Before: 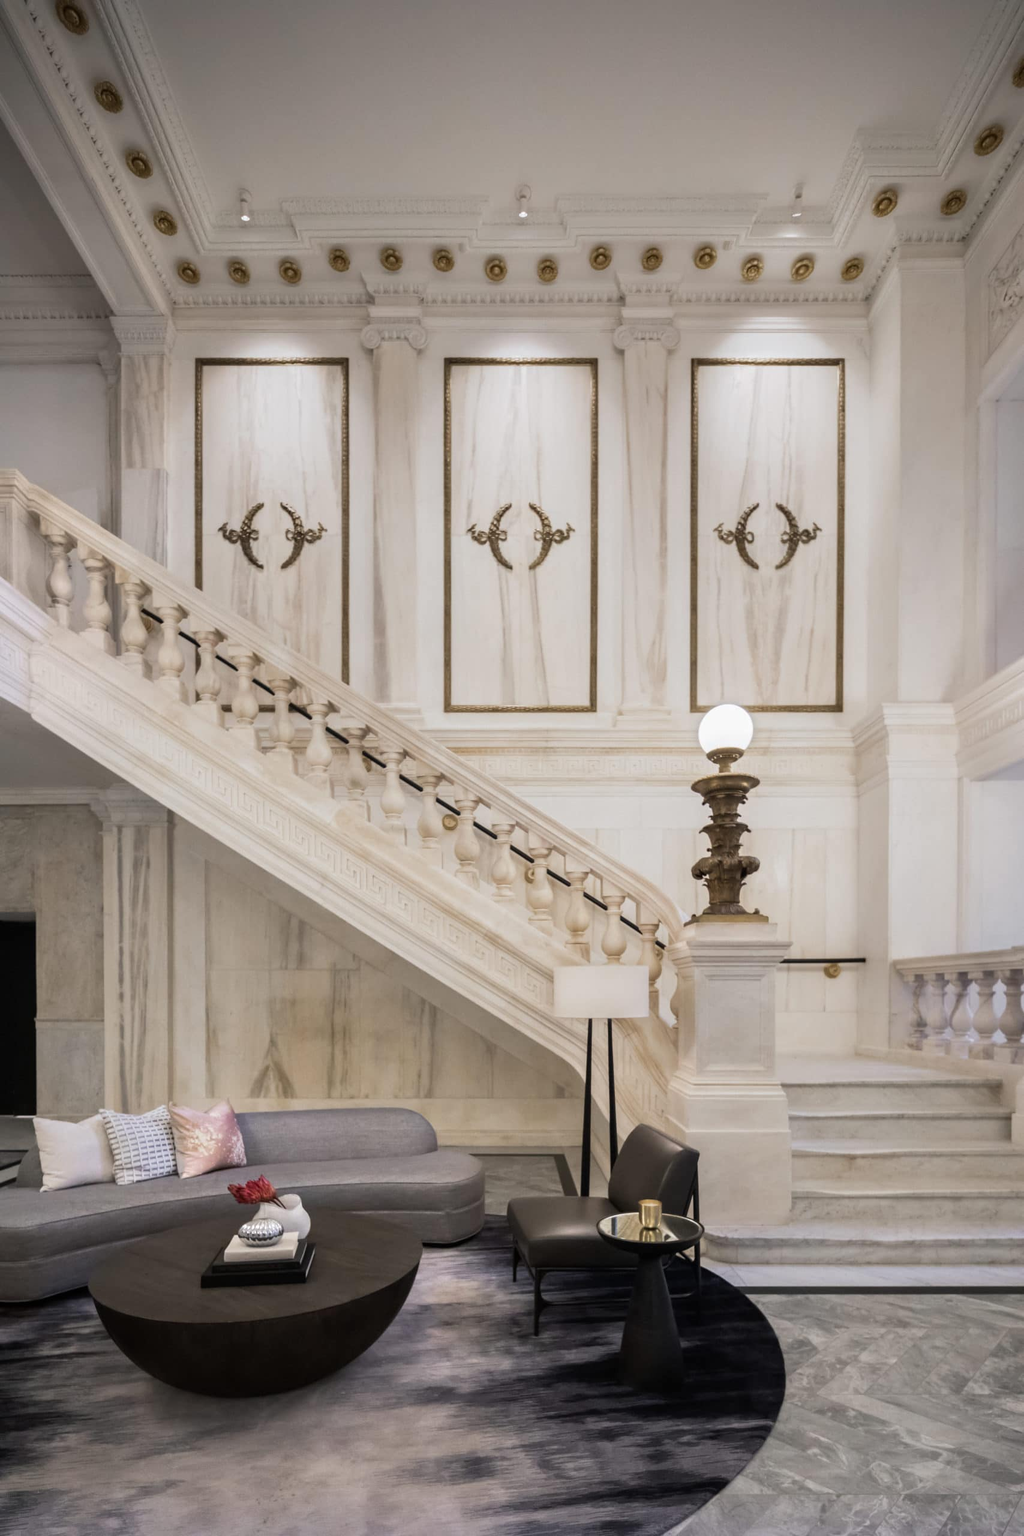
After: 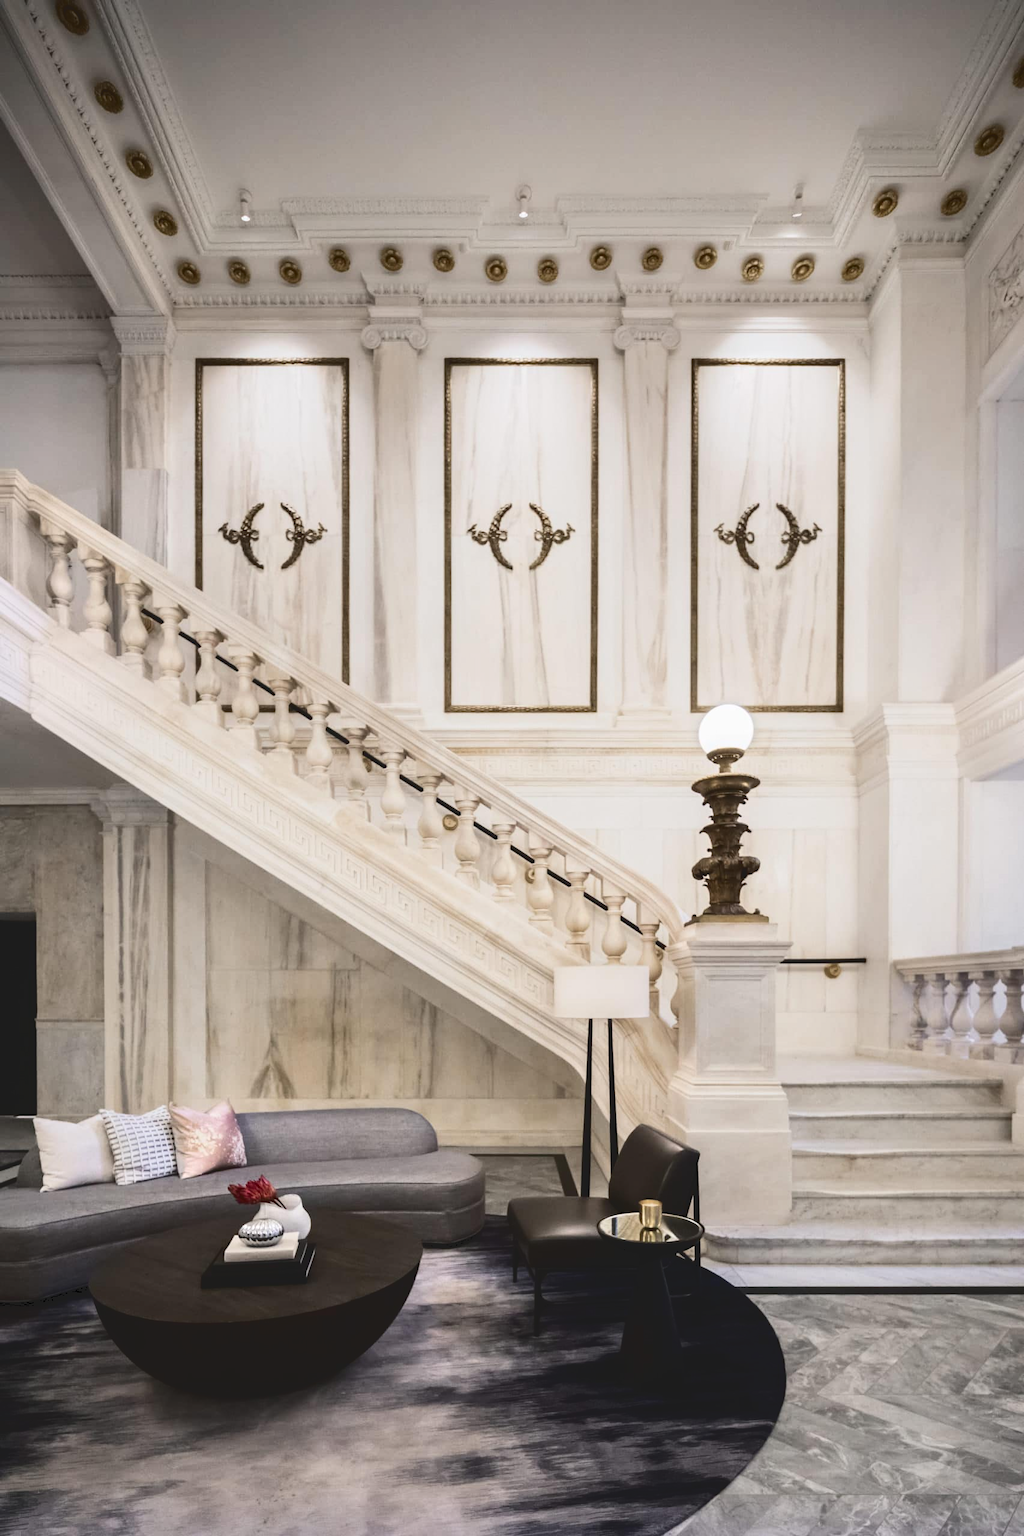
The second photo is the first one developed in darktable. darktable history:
tone curve: curves: ch0 [(0, 0) (0.003, 0.103) (0.011, 0.103) (0.025, 0.105) (0.044, 0.108) (0.069, 0.108) (0.1, 0.111) (0.136, 0.121) (0.177, 0.145) (0.224, 0.174) (0.277, 0.223) (0.335, 0.289) (0.399, 0.374) (0.468, 0.47) (0.543, 0.579) (0.623, 0.687) (0.709, 0.787) (0.801, 0.879) (0.898, 0.942) (1, 1)], color space Lab, independent channels, preserve colors none
